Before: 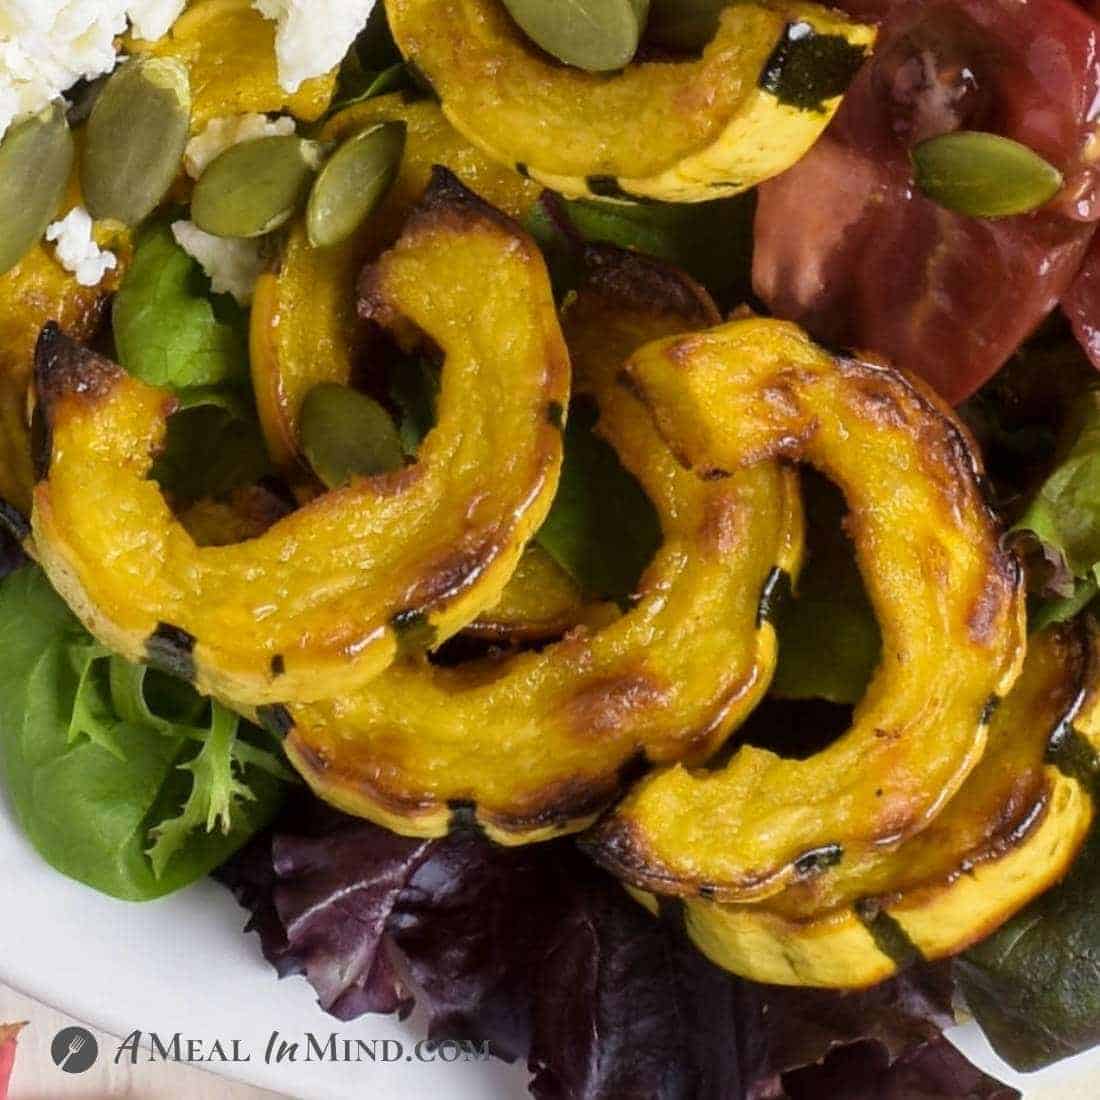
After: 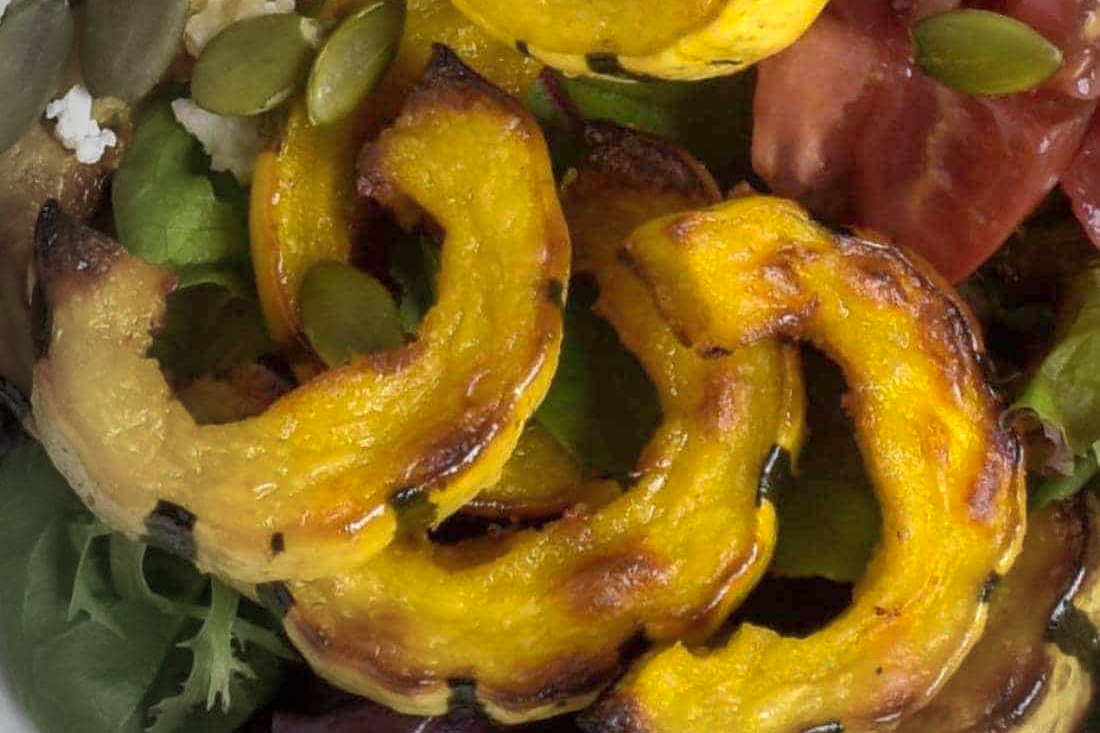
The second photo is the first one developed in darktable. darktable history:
vignetting: fall-off start 73.57%, center (0.22, -0.235)
crop: top 11.166%, bottom 22.168%
tone equalizer: -8 EV -0.001 EV, -7 EV 0.001 EV, -6 EV -0.002 EV, -5 EV -0.003 EV, -4 EV -0.062 EV, -3 EV -0.222 EV, -2 EV -0.267 EV, -1 EV 0.105 EV, +0 EV 0.303 EV
shadows and highlights: on, module defaults
